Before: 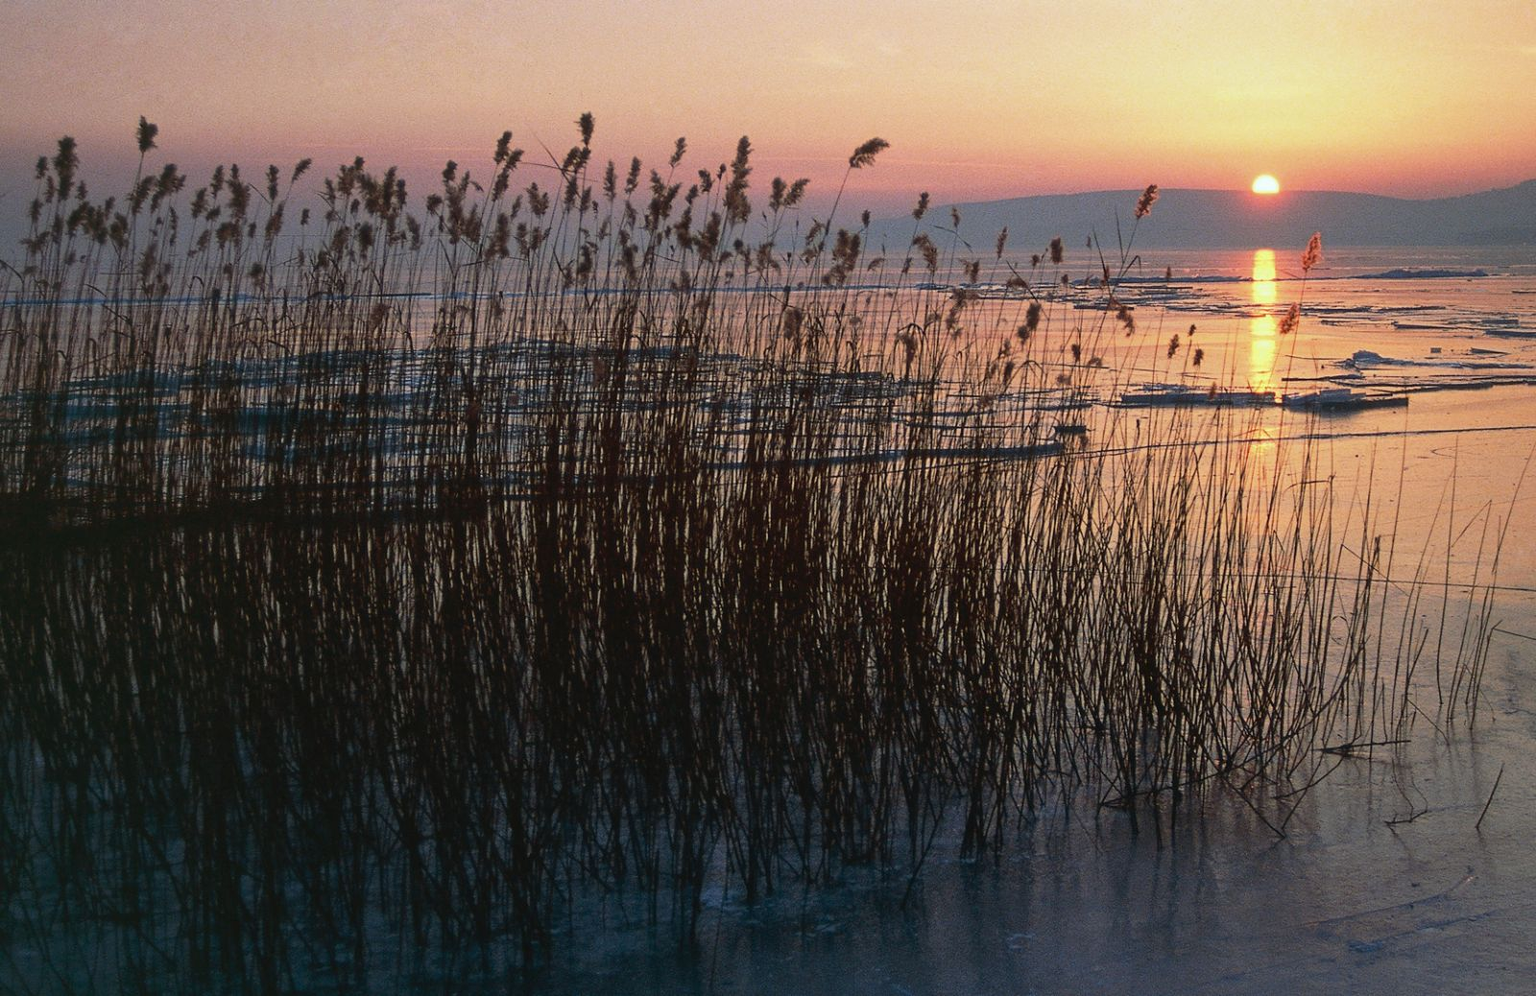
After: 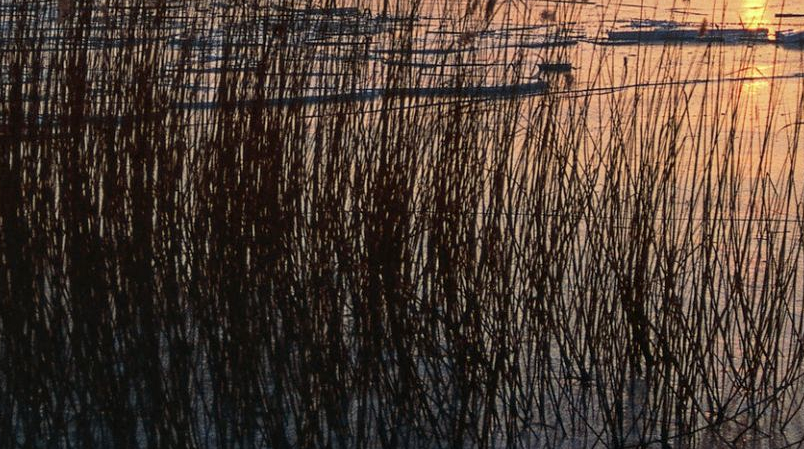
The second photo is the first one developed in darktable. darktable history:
crop: left 35.03%, top 36.625%, right 14.663%, bottom 20.057%
local contrast: on, module defaults
